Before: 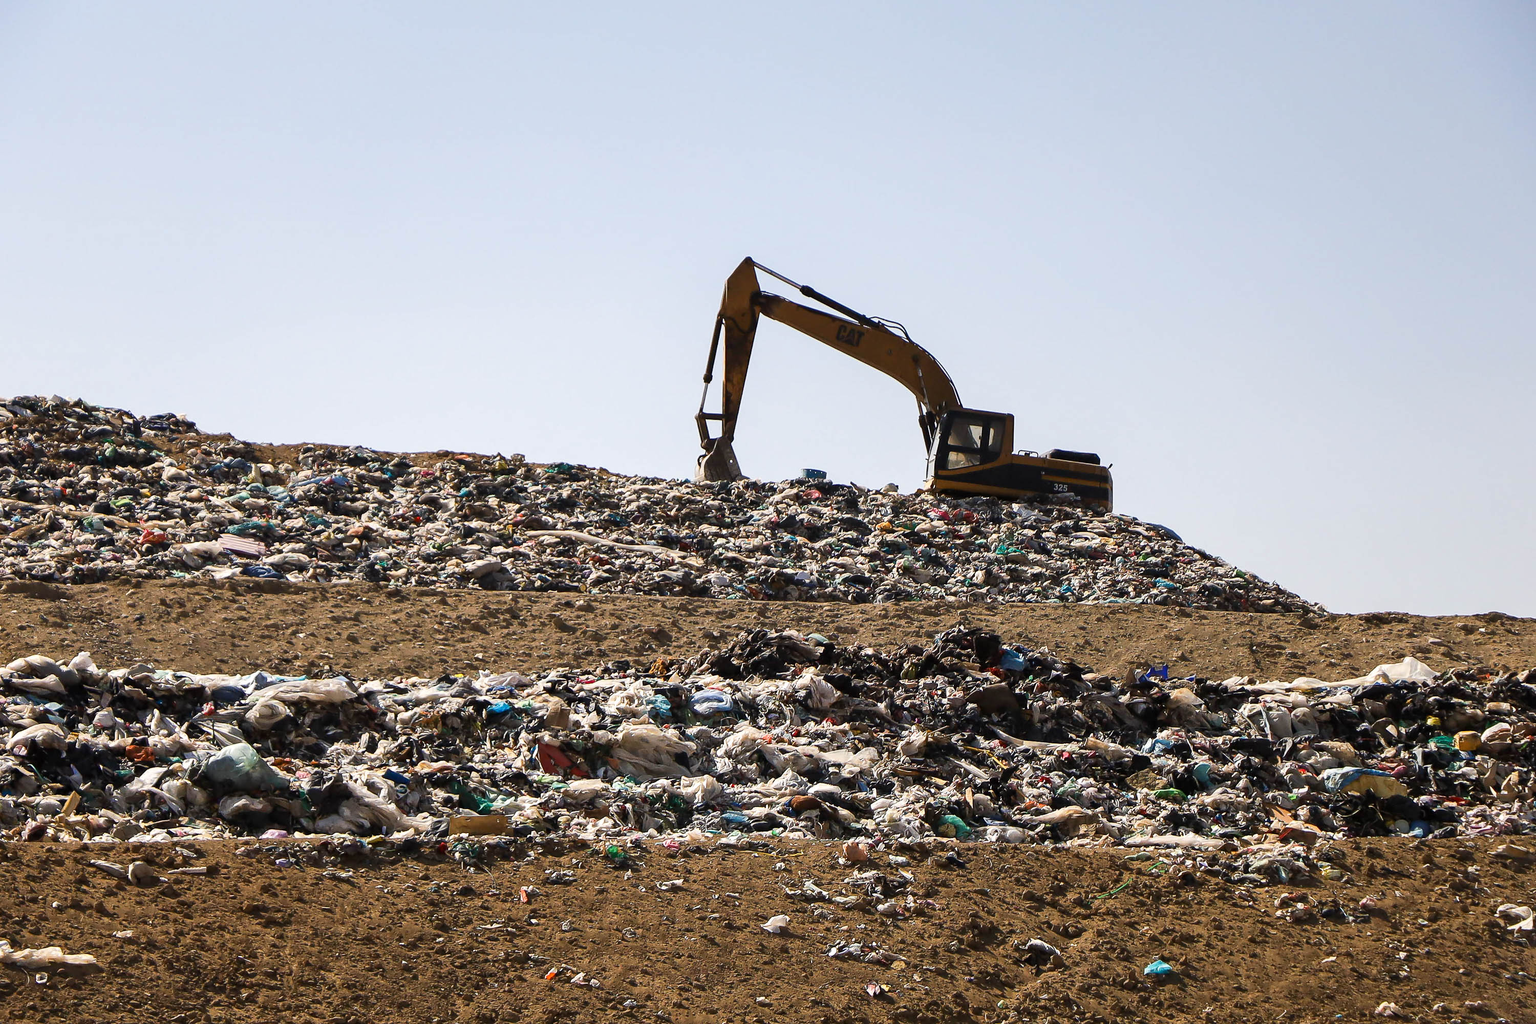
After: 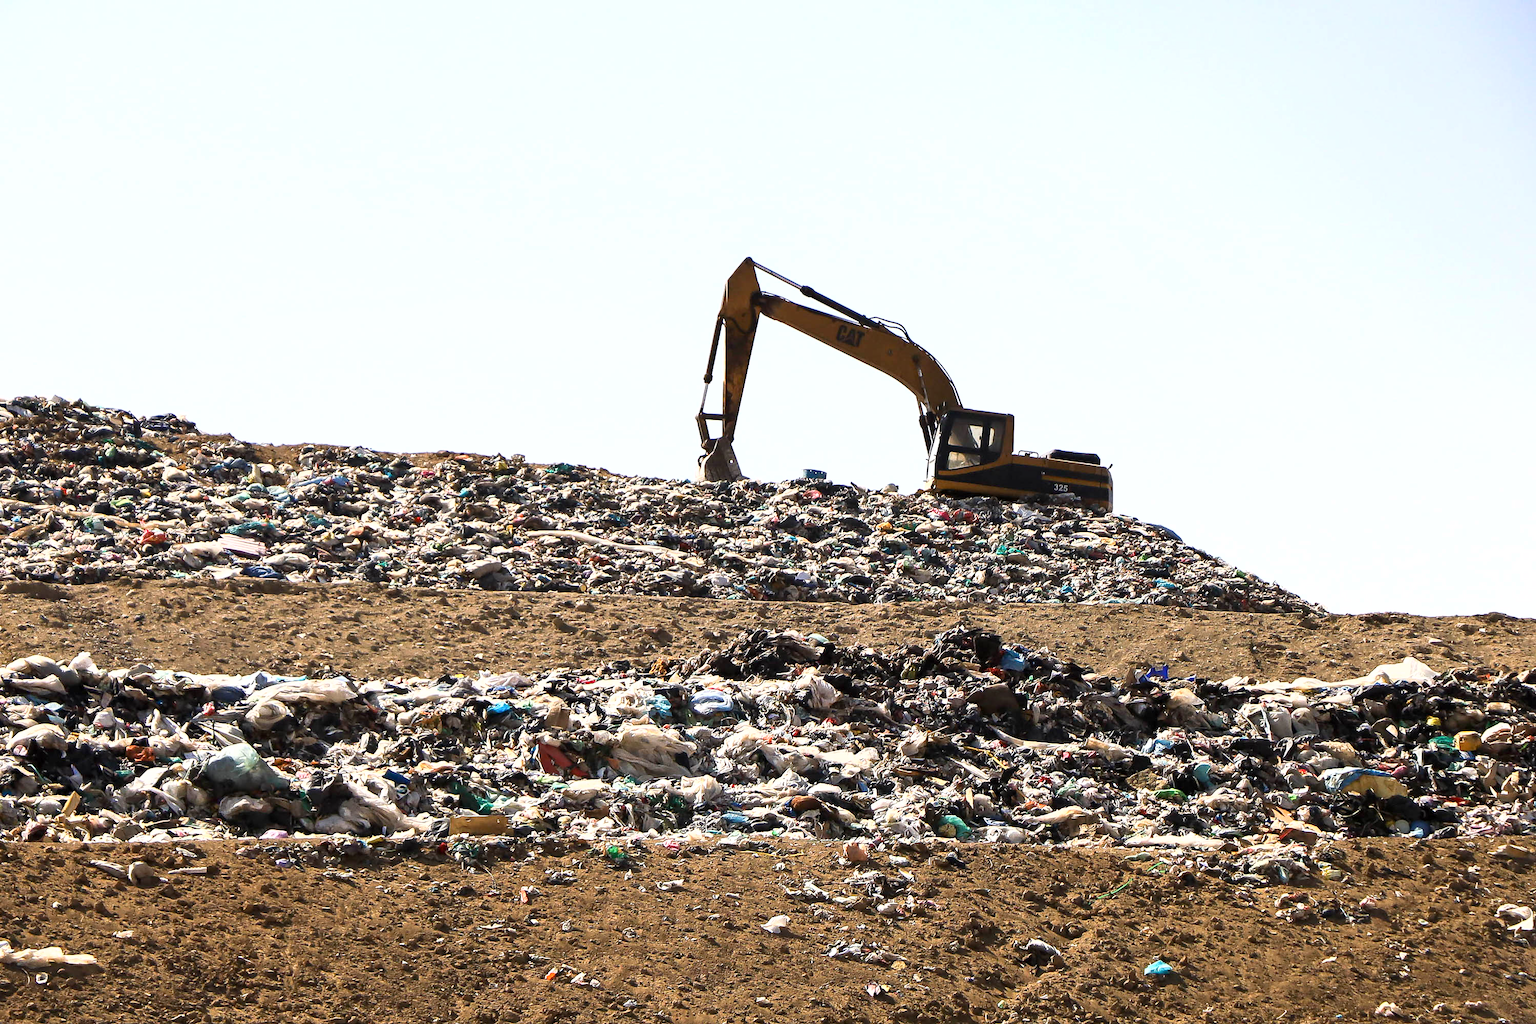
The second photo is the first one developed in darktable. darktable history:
exposure: black level correction 0.001, exposure 0.5 EV, compensate exposure bias true, compensate highlight preservation false
shadows and highlights: shadows -13.08, white point adjustment 3.91, highlights 28.49
